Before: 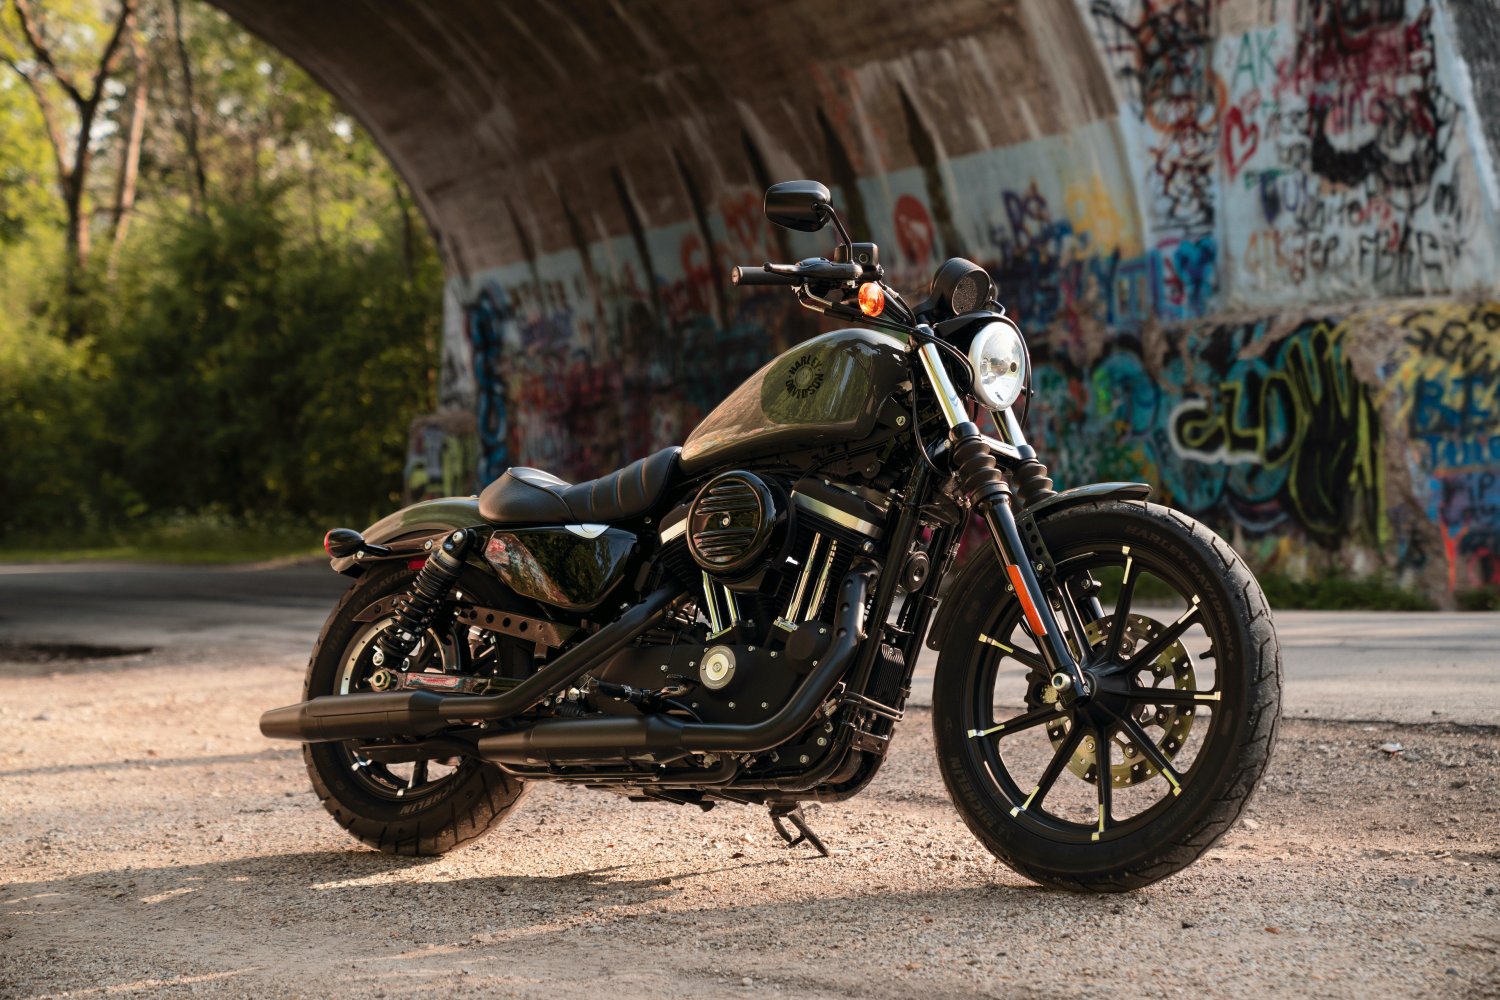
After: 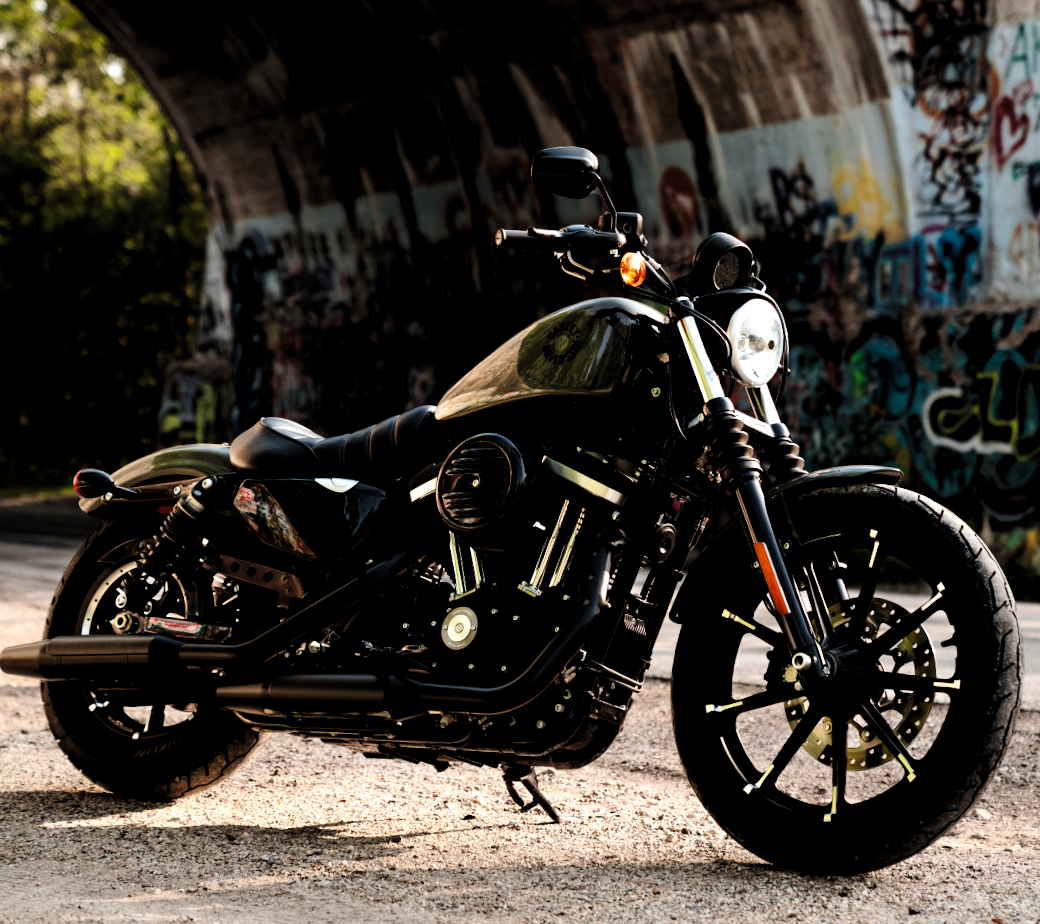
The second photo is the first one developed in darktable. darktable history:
levels: black 0.108%, white 99.91%, levels [0.101, 0.578, 0.953]
base curve: curves: ch0 [(0, 0) (0.036, 0.025) (0.121, 0.166) (0.206, 0.329) (0.605, 0.79) (1, 1)], preserve colors none
contrast equalizer: octaves 7, y [[0.5, 0.5, 0.5, 0.512, 0.552, 0.62], [0.5 ×6], [0.5 ×4, 0.504, 0.553], [0 ×6], [0 ×6]], mix -0.311
crop and rotate: angle -3.15°, left 13.96%, top 0.04%, right 11.058%, bottom 0.042%
